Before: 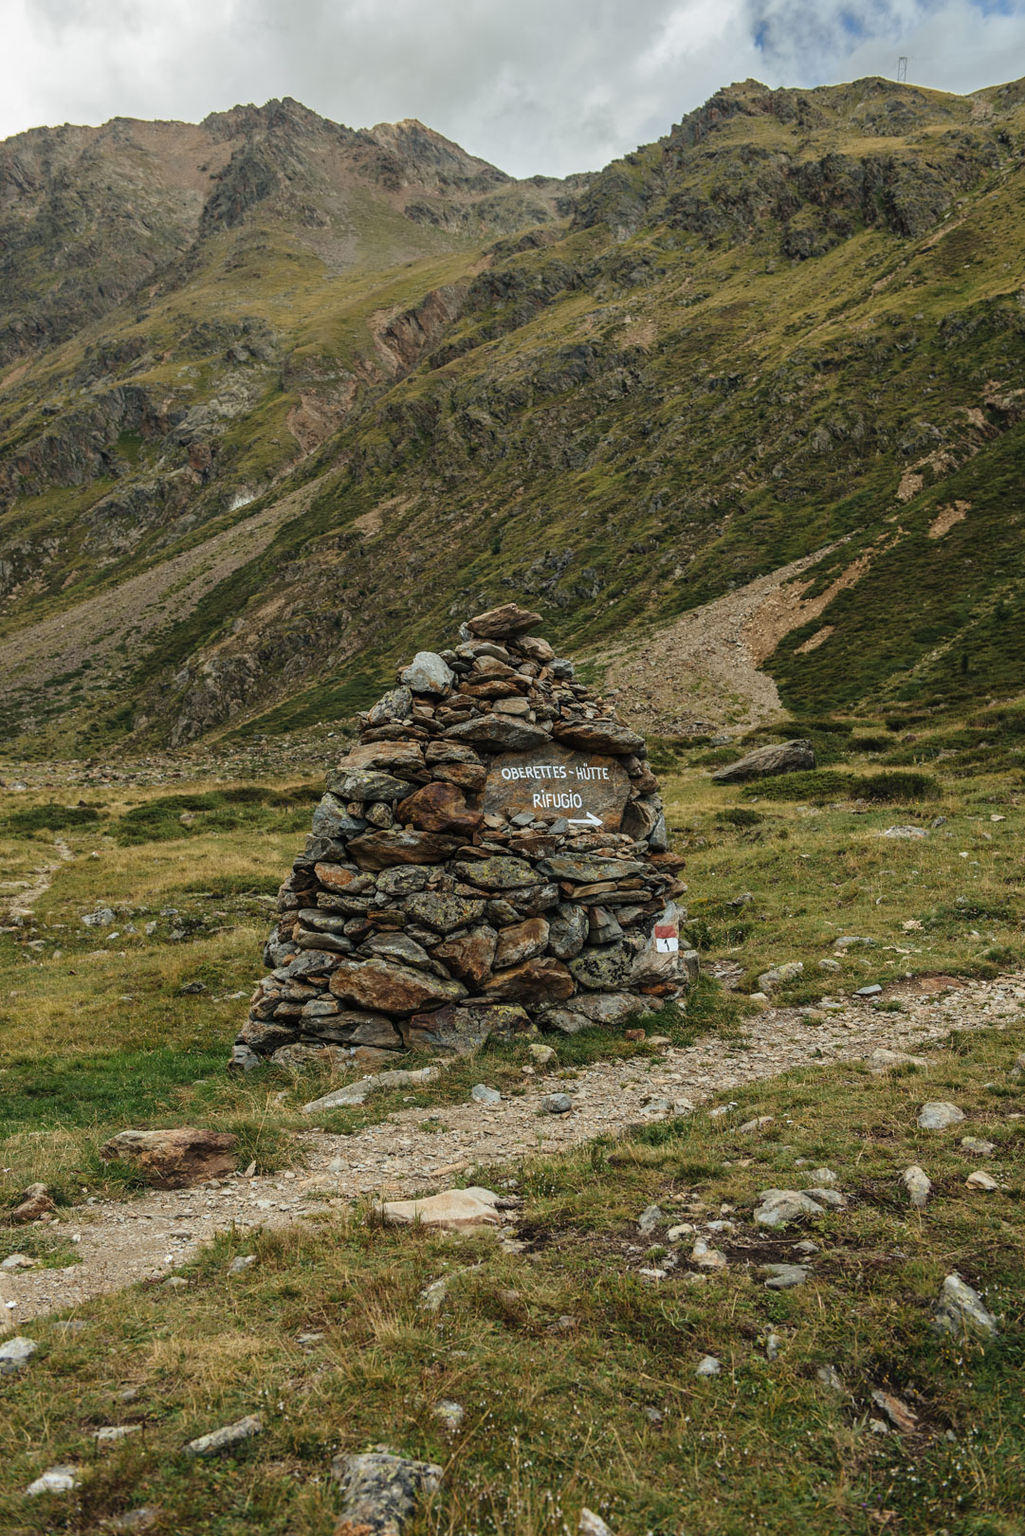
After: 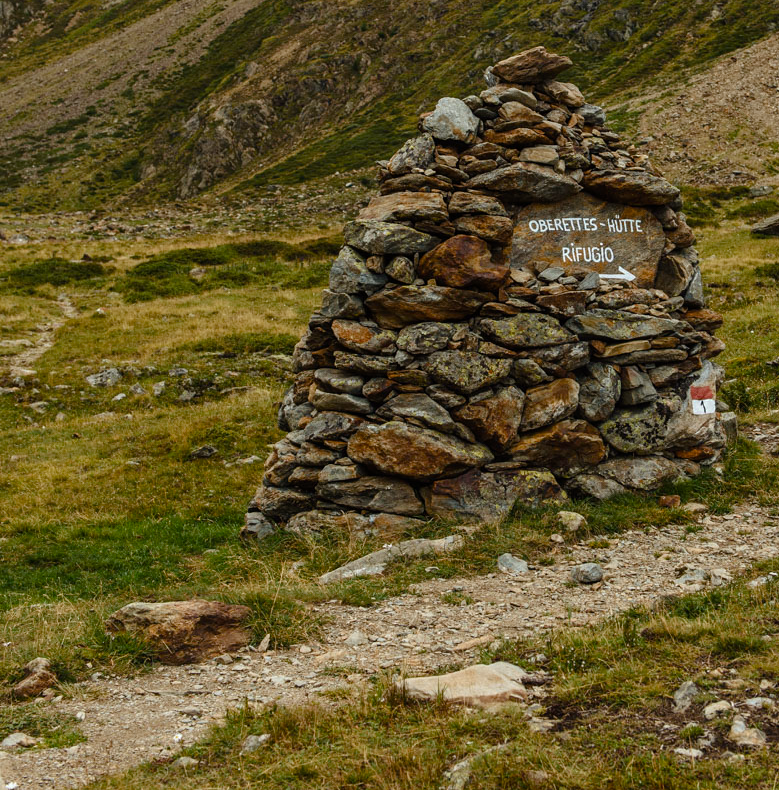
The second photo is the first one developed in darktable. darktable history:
crop: top 36.449%, right 27.928%, bottom 14.75%
levels: levels [0, 0.51, 1]
color zones: curves: ch0 [(0.25, 0.5) (0.423, 0.5) (0.443, 0.5) (0.521, 0.756) (0.568, 0.5) (0.576, 0.5) (0.75, 0.5)]; ch1 [(0.25, 0.5) (0.423, 0.5) (0.443, 0.5) (0.539, 0.873) (0.624, 0.565) (0.631, 0.5) (0.75, 0.5)]
color balance rgb: power › luminance -3.903%, power › chroma 0.552%, power › hue 38.84°, perceptual saturation grading › global saturation 14.264%, perceptual saturation grading › highlights -25.448%, perceptual saturation grading › shadows 29.869%, global vibrance 20%
